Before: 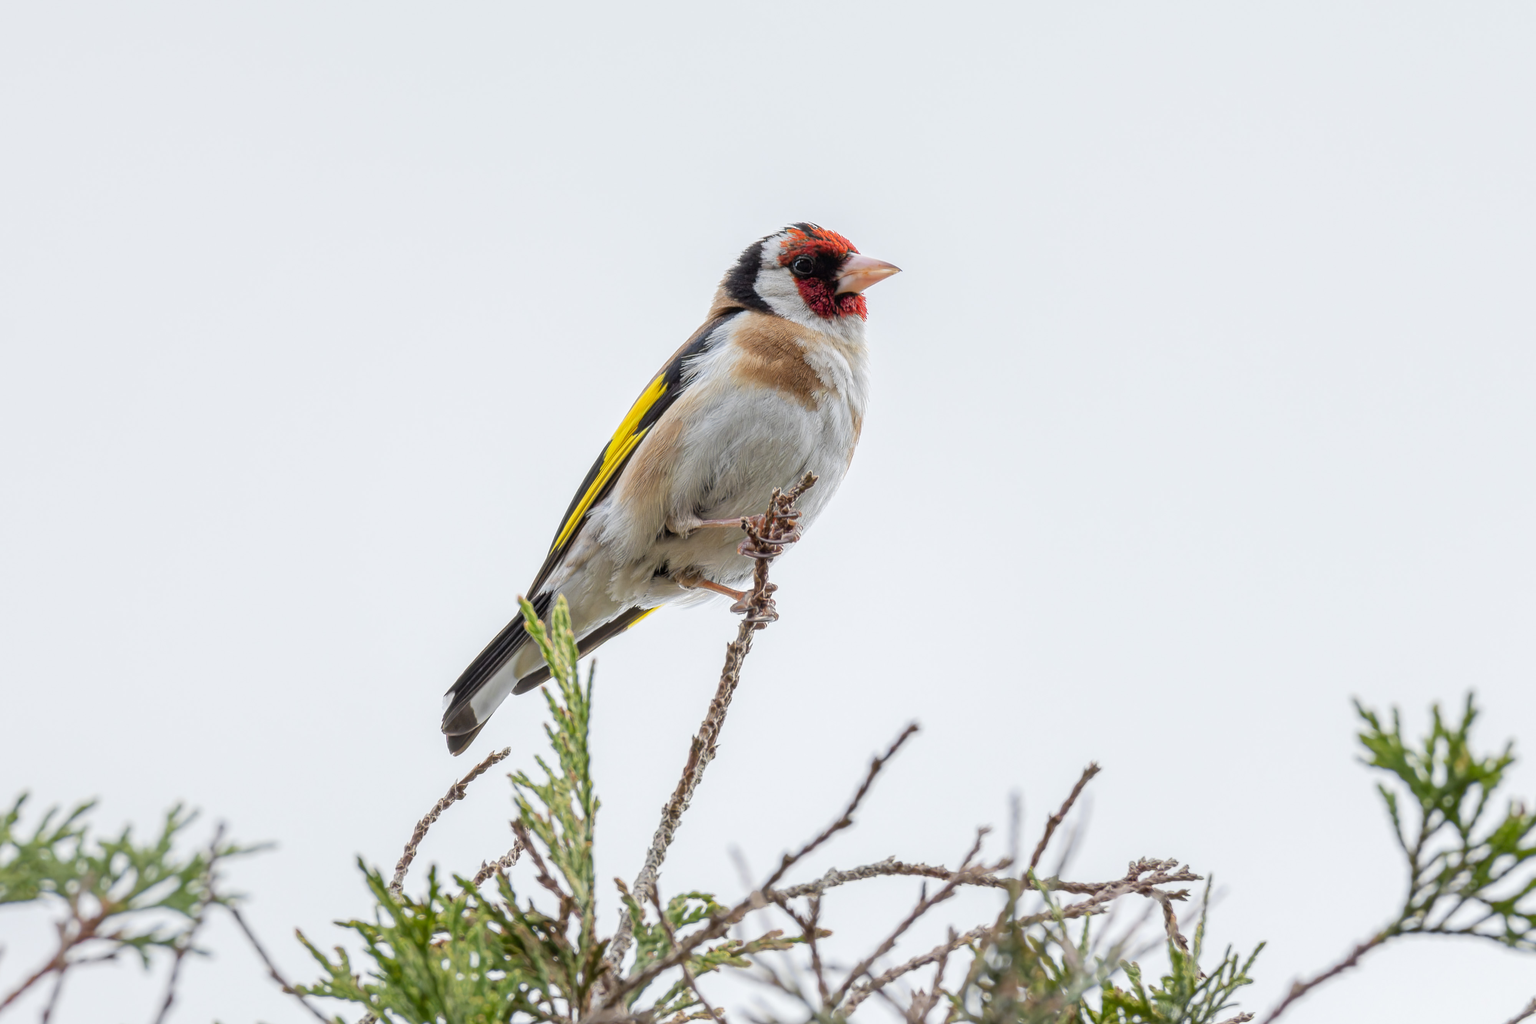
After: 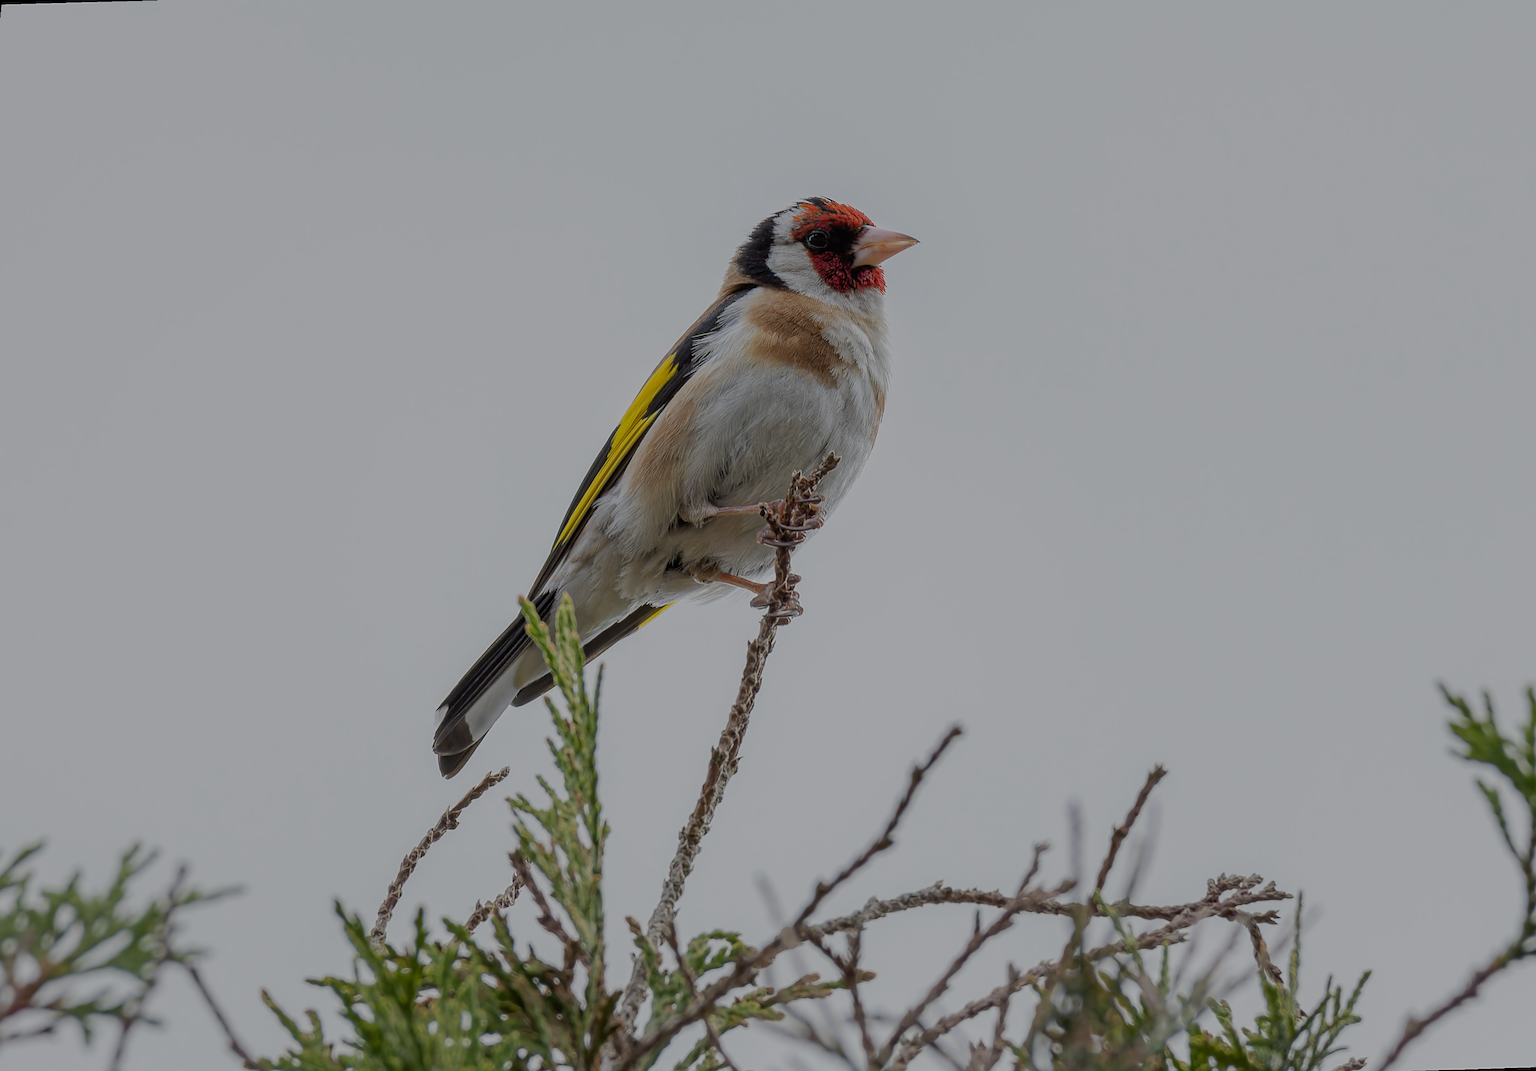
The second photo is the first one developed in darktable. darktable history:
sharpen: on, module defaults
exposure: black level correction 0, exposure 0.4 EV, compensate exposure bias true, compensate highlight preservation false
rotate and perspective: rotation -1.68°, lens shift (vertical) -0.146, crop left 0.049, crop right 0.912, crop top 0.032, crop bottom 0.96
